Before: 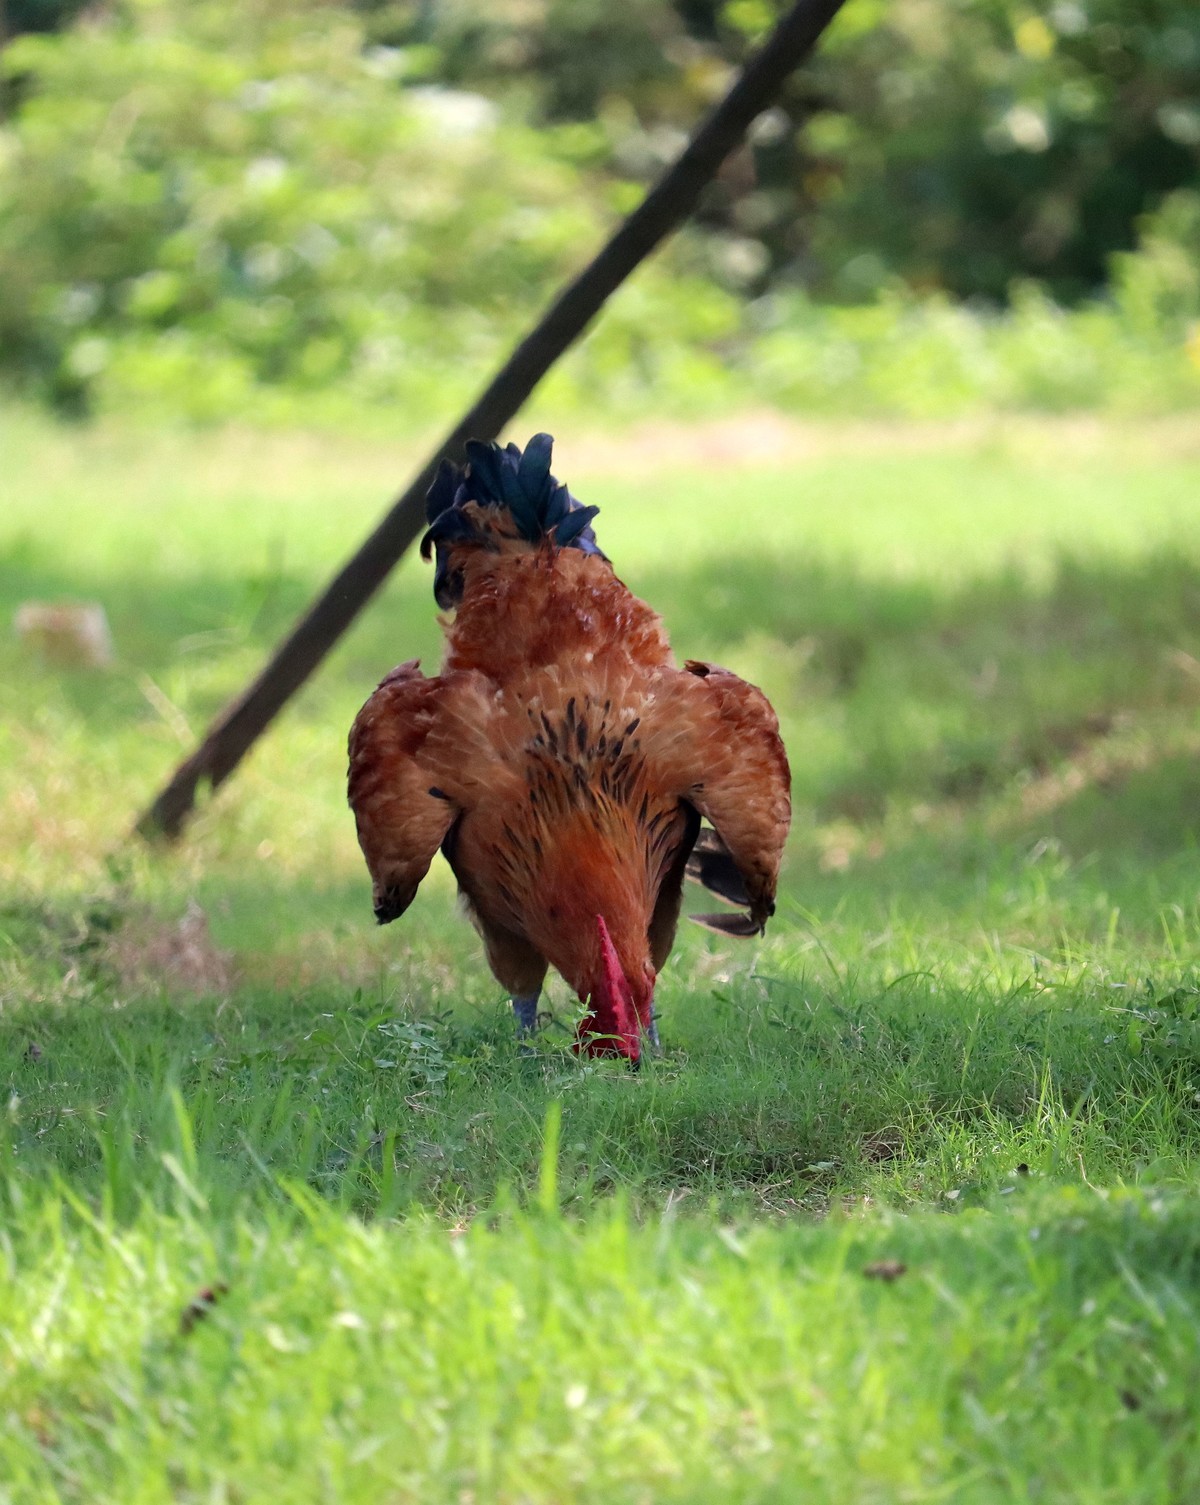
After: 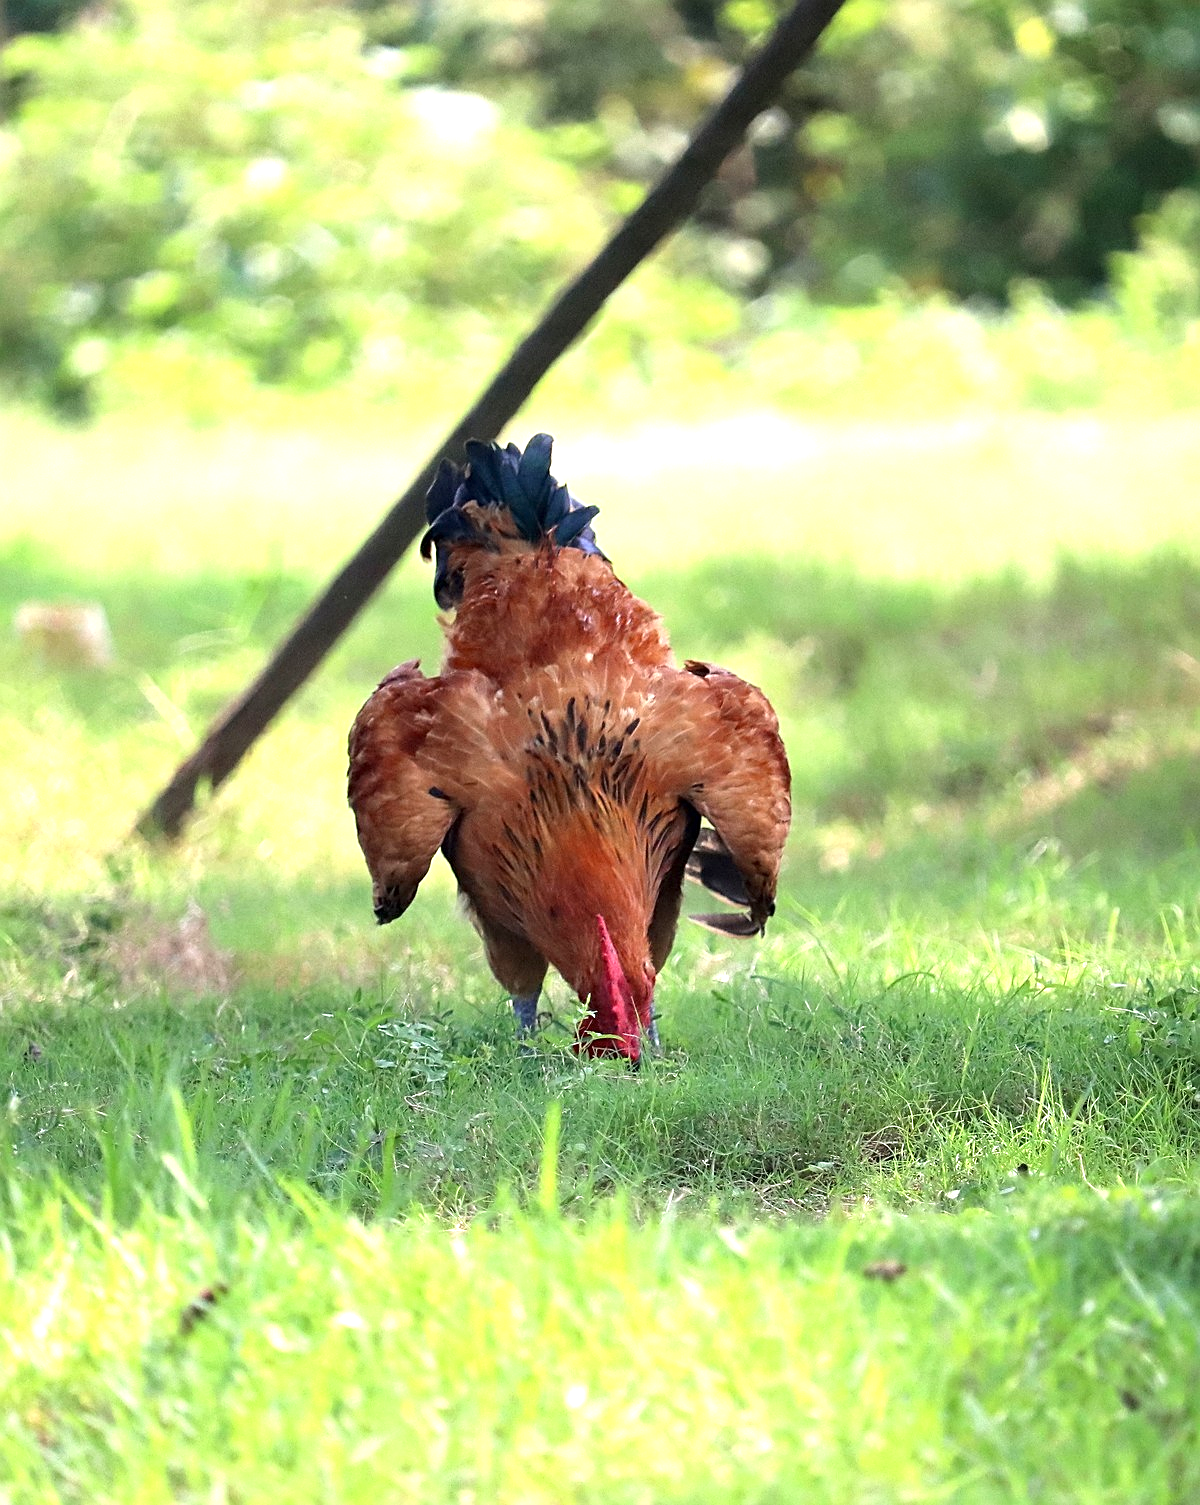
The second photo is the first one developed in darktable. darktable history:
exposure: exposure 0.95 EV, compensate highlight preservation false
sharpen: on, module defaults
contrast brightness saturation: saturation -0.05
